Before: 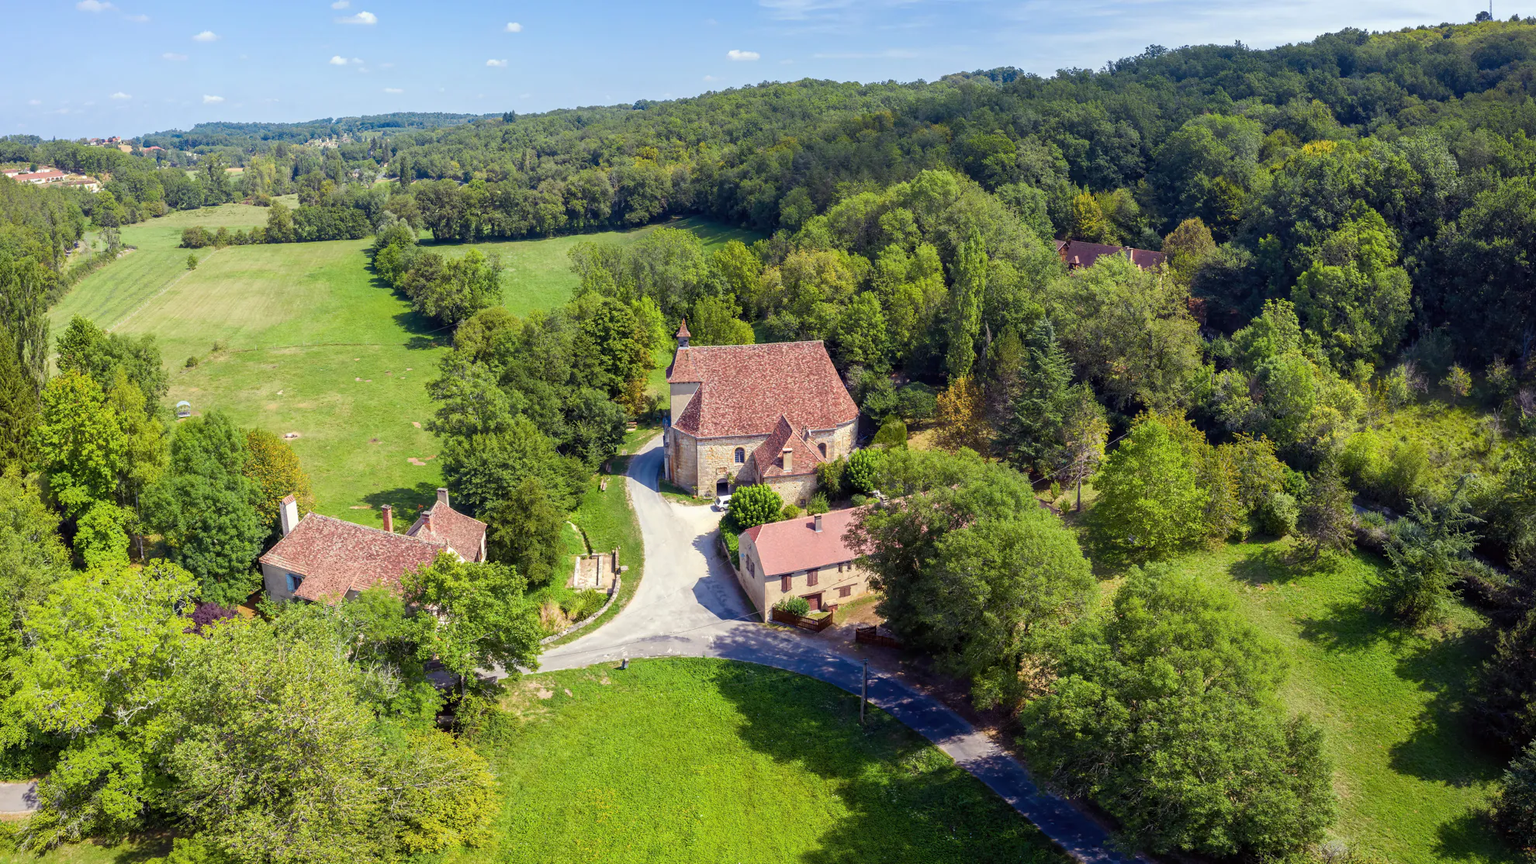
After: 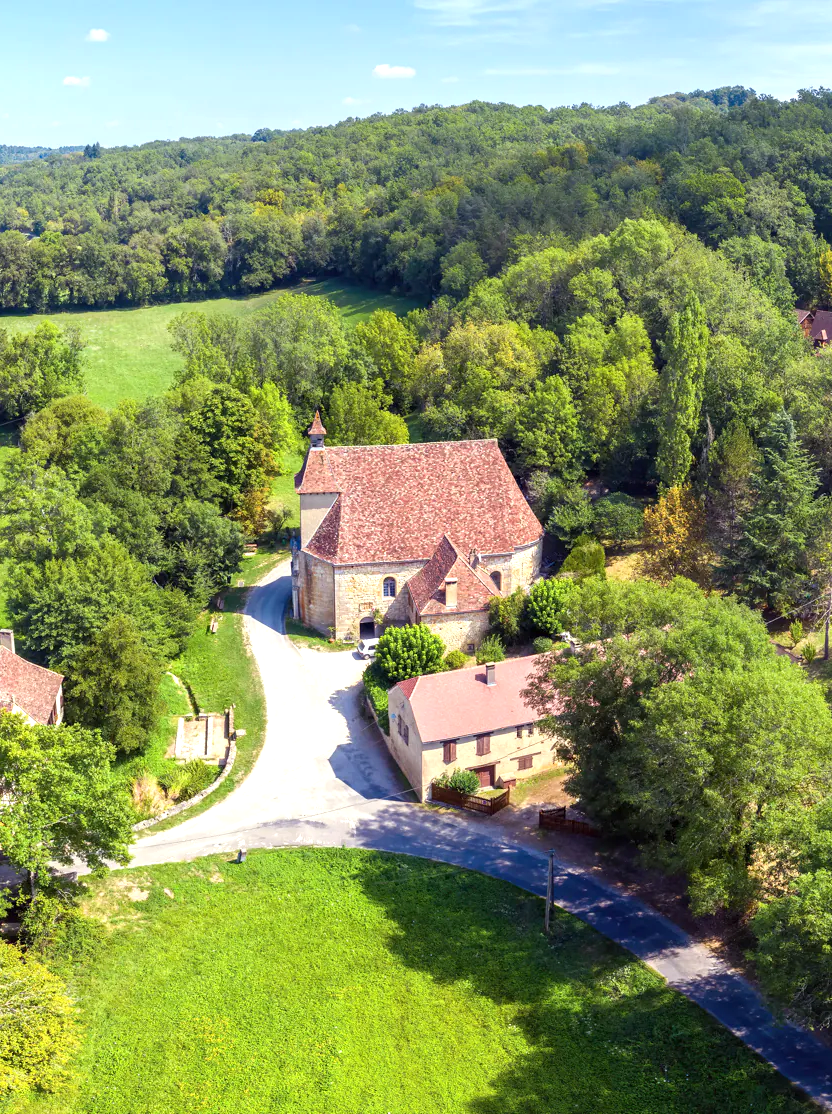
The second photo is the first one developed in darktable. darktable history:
exposure: exposure 0.605 EV, compensate exposure bias true, compensate highlight preservation false
crop: left 28.532%, right 29.441%
